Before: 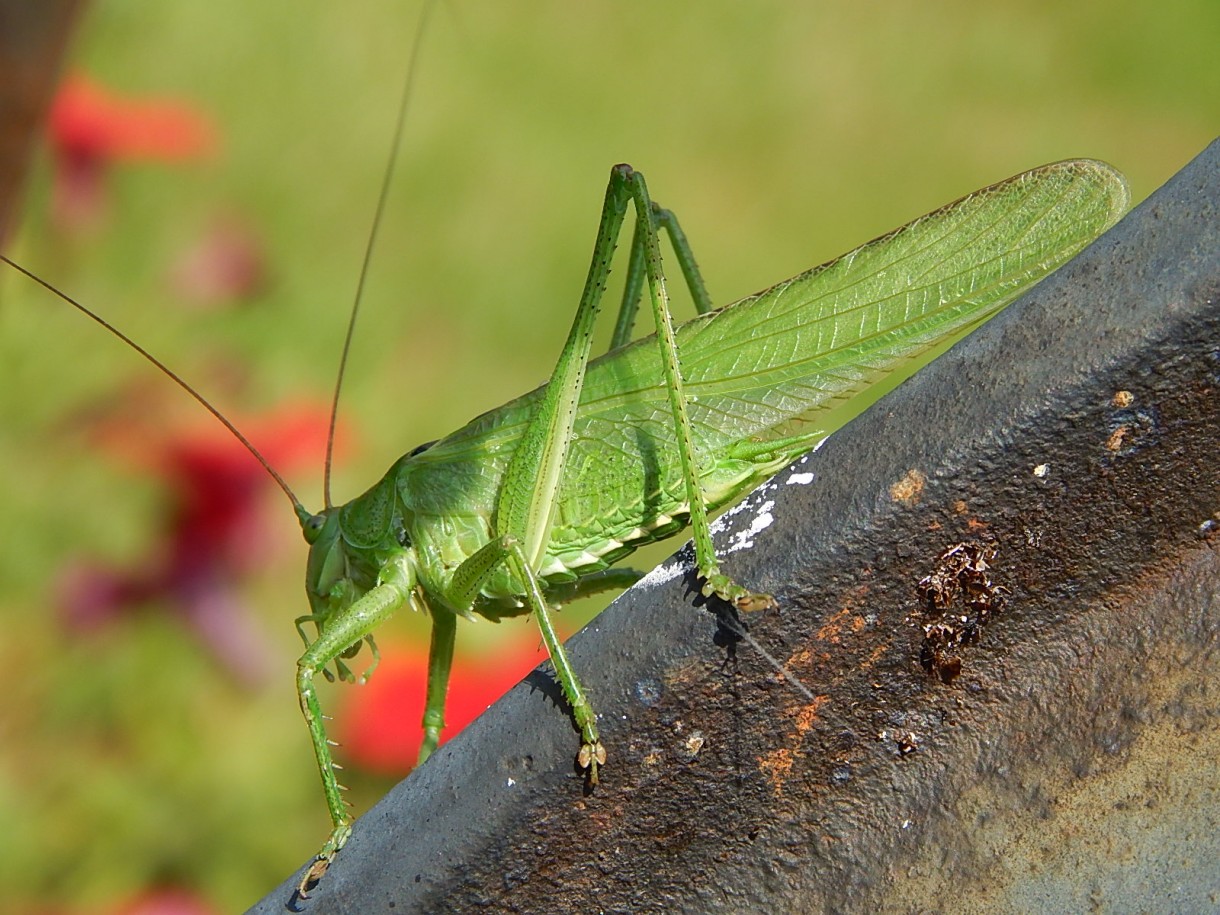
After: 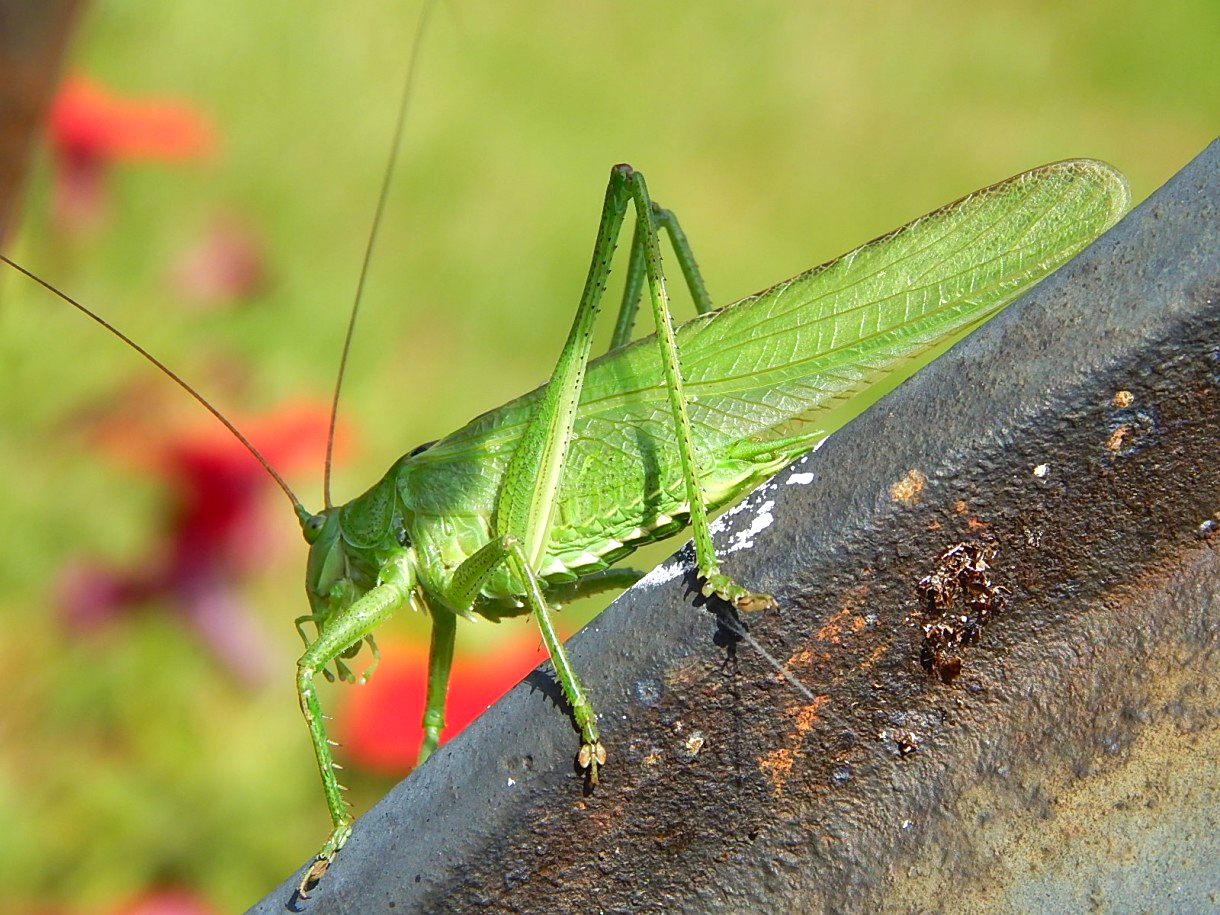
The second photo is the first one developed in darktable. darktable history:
contrast brightness saturation: contrast -0.02, brightness -0.01, saturation 0.03
white balance: red 0.982, blue 1.018
exposure: black level correction 0.001, exposure 0.5 EV, compensate exposure bias true, compensate highlight preservation false
